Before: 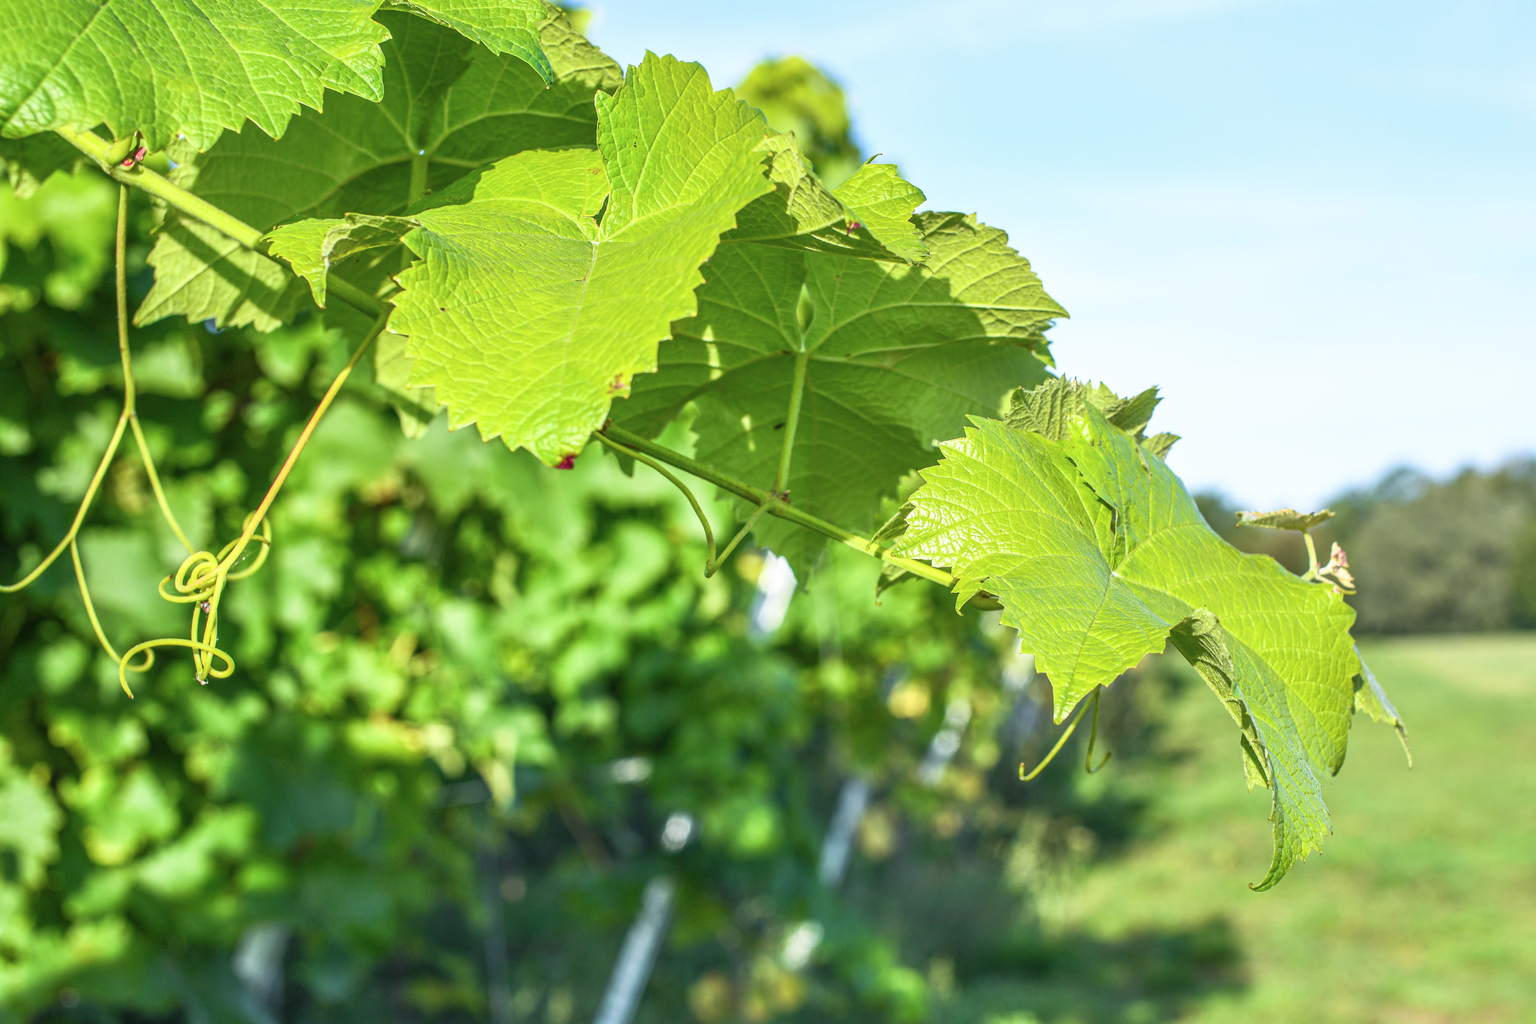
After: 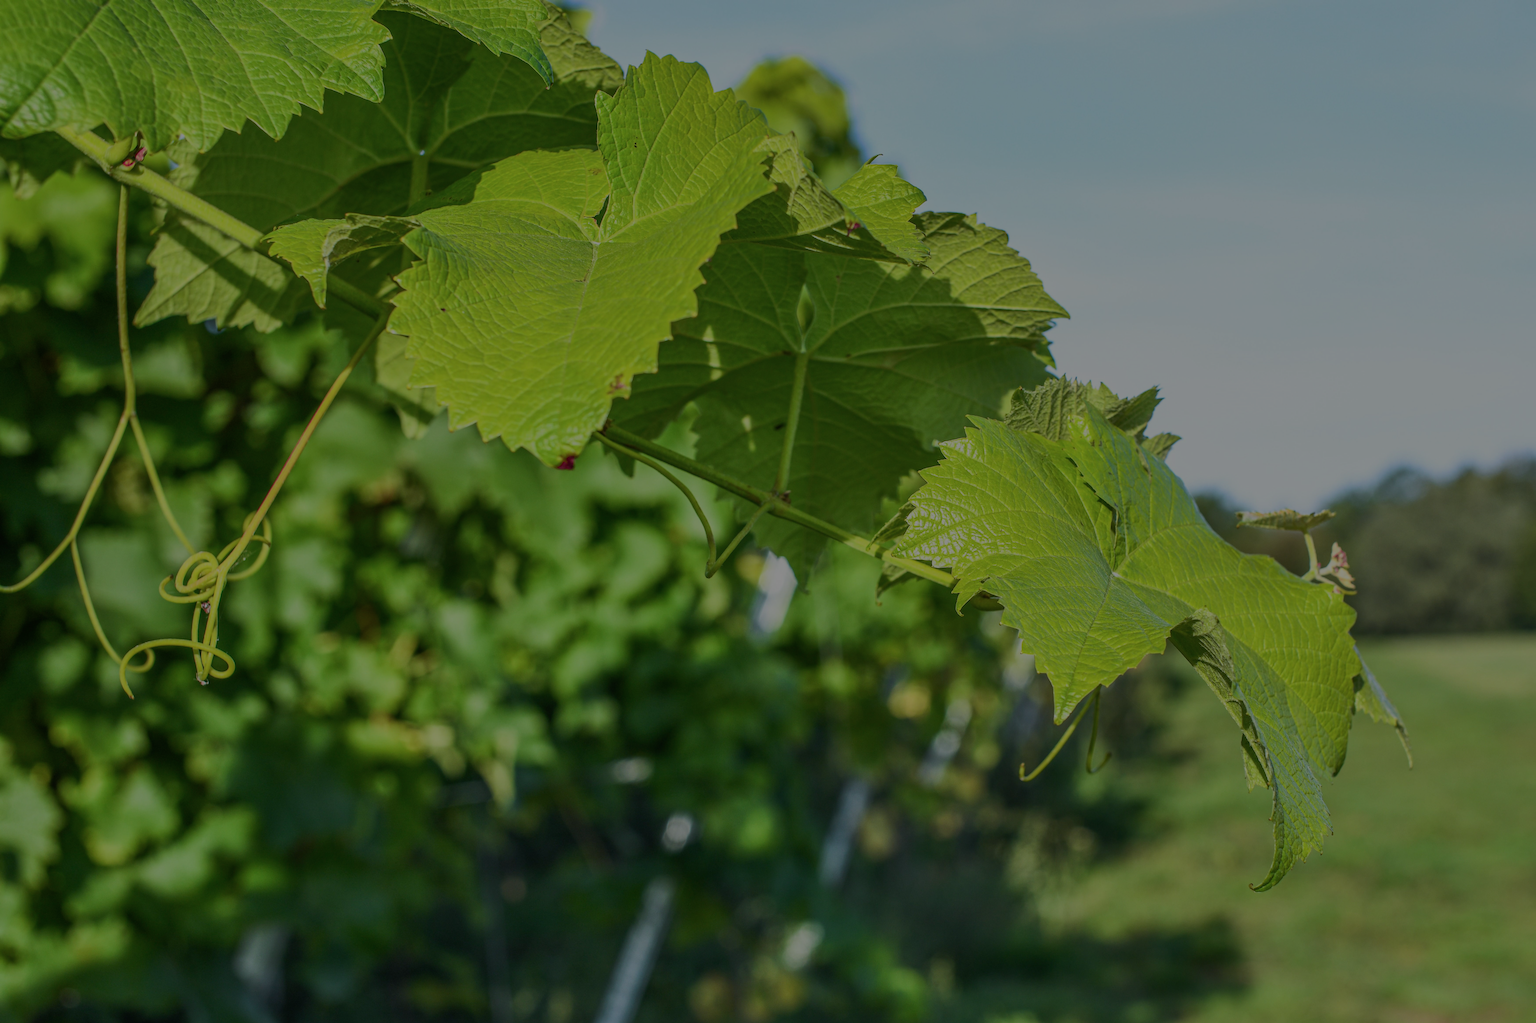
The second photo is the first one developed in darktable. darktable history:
exposure: exposure -1.939 EV, compensate highlight preservation false
